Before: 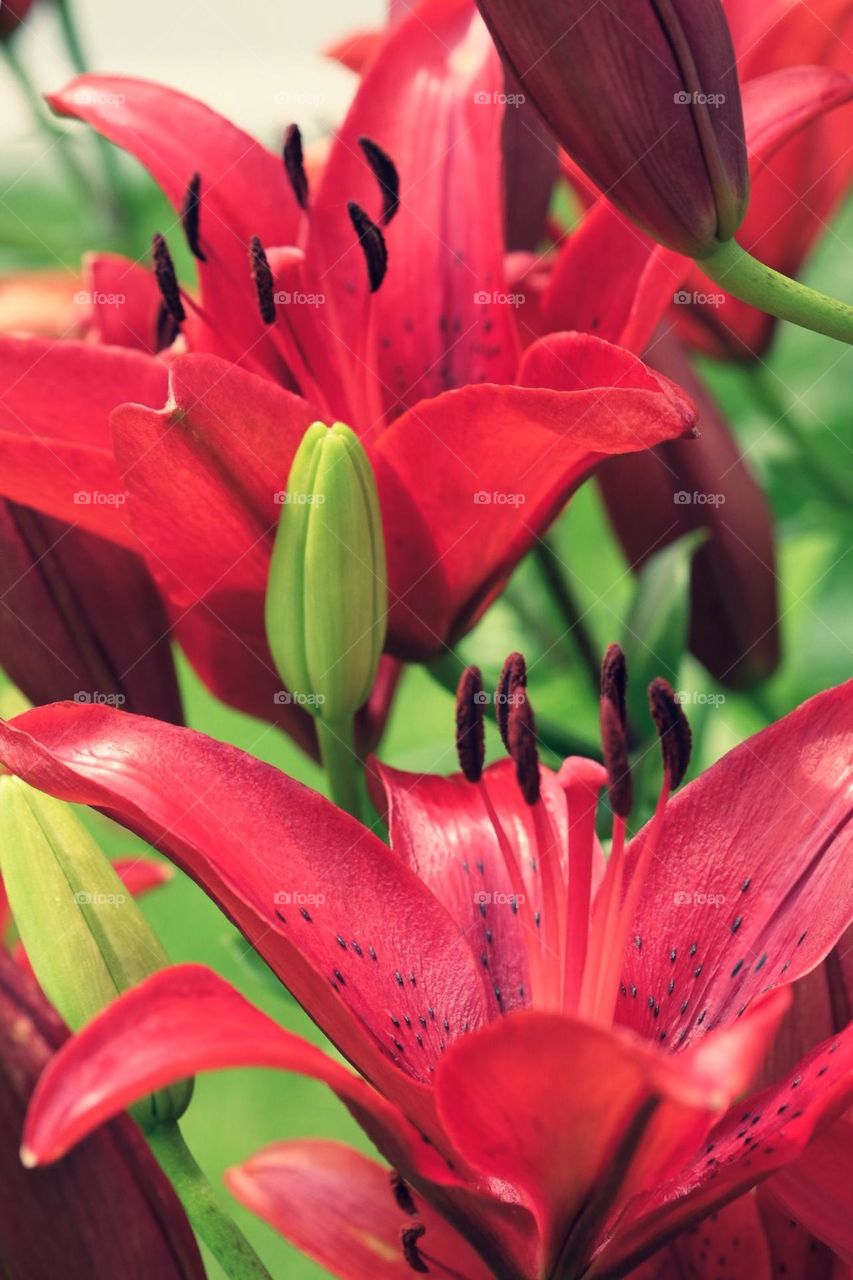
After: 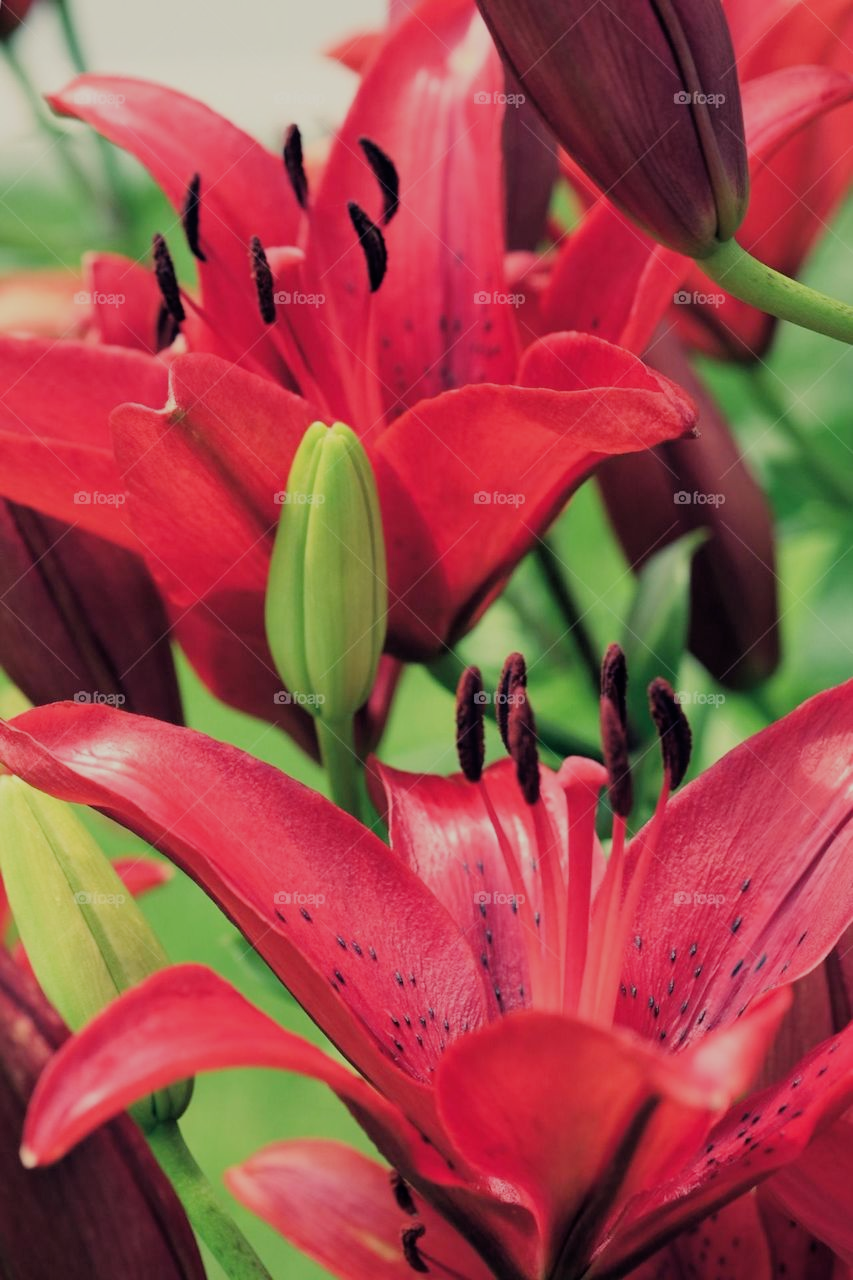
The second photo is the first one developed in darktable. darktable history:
filmic rgb: black relative exposure -7.65 EV, white relative exposure 4.56 EV, hardness 3.61
